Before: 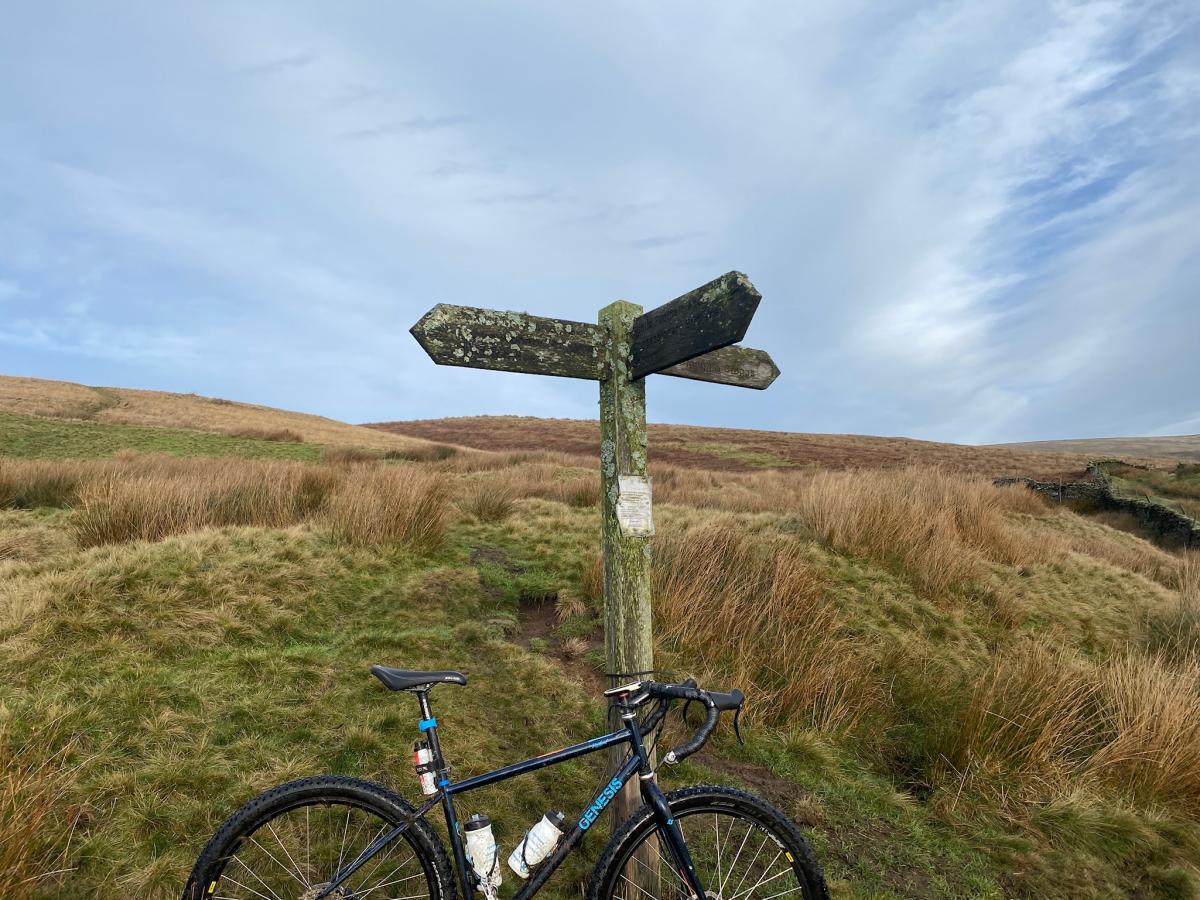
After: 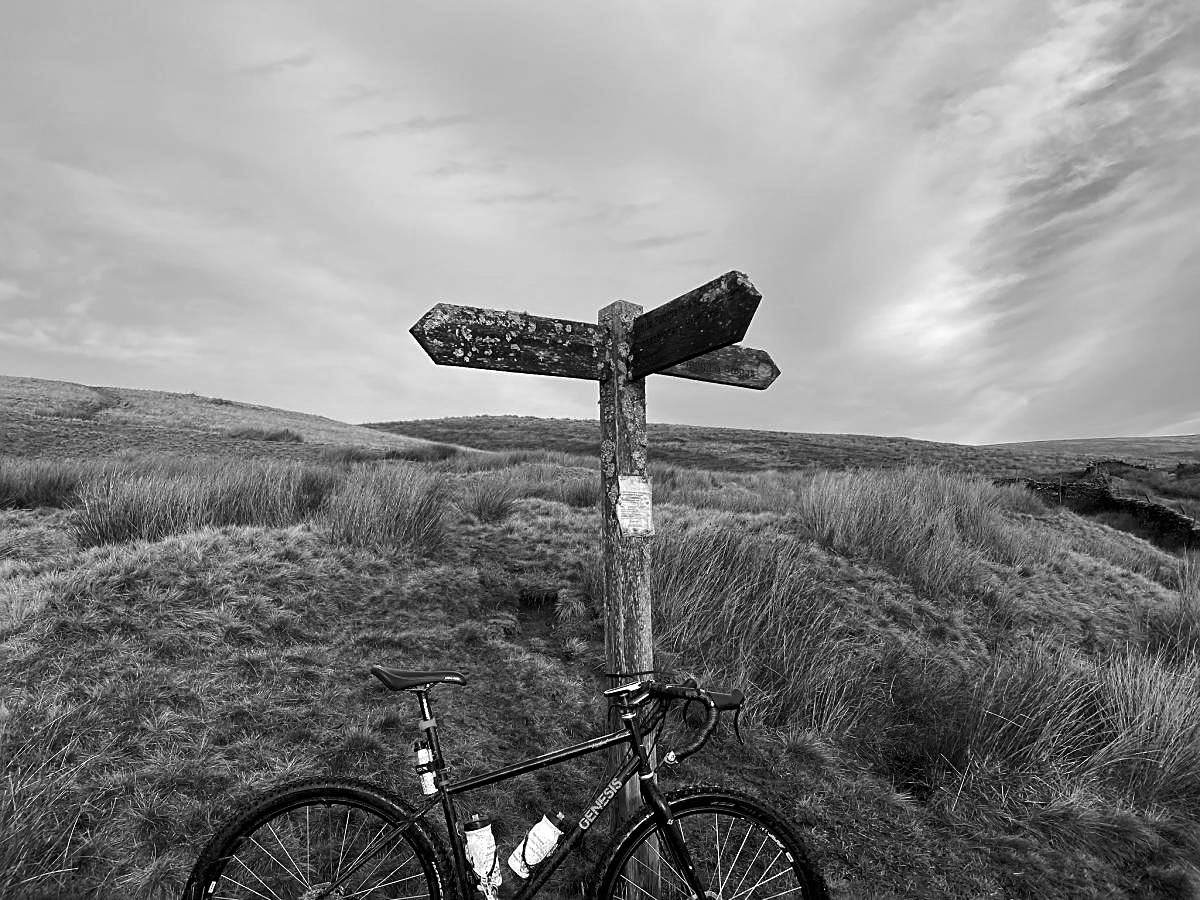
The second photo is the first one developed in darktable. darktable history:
color balance rgb: shadows lift › luminance -10%, power › luminance -9%, linear chroma grading › global chroma 10%, global vibrance 10%, contrast 15%, saturation formula JzAzBz (2021)
monochrome: a 30.25, b 92.03
sharpen: on, module defaults
tone equalizer: on, module defaults
